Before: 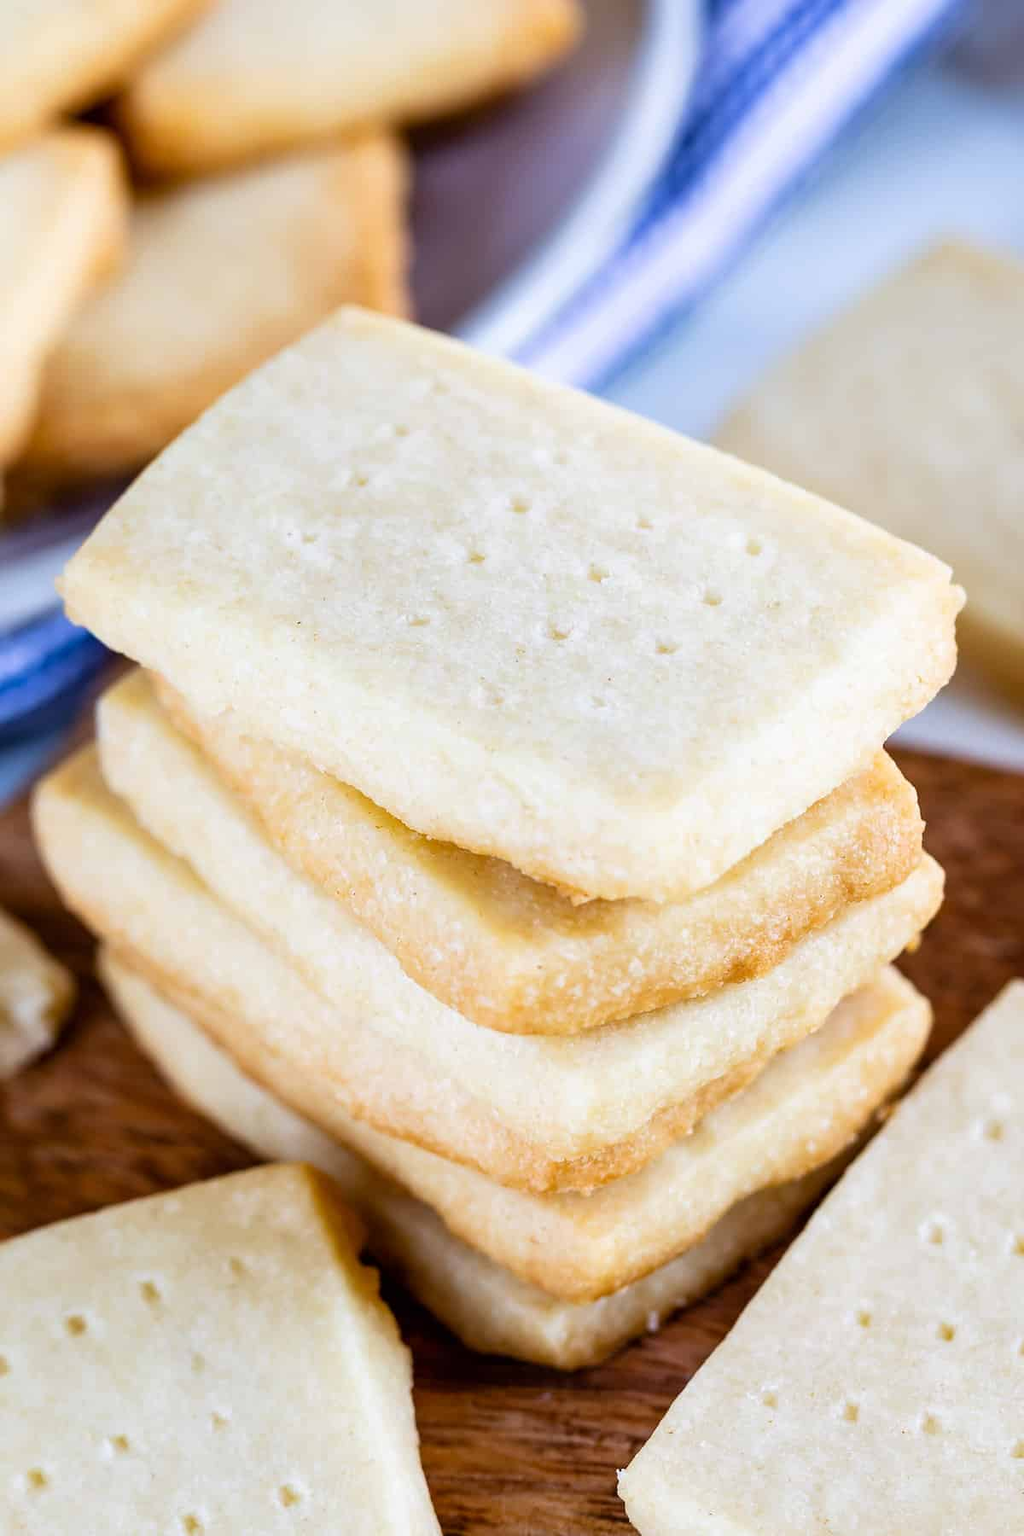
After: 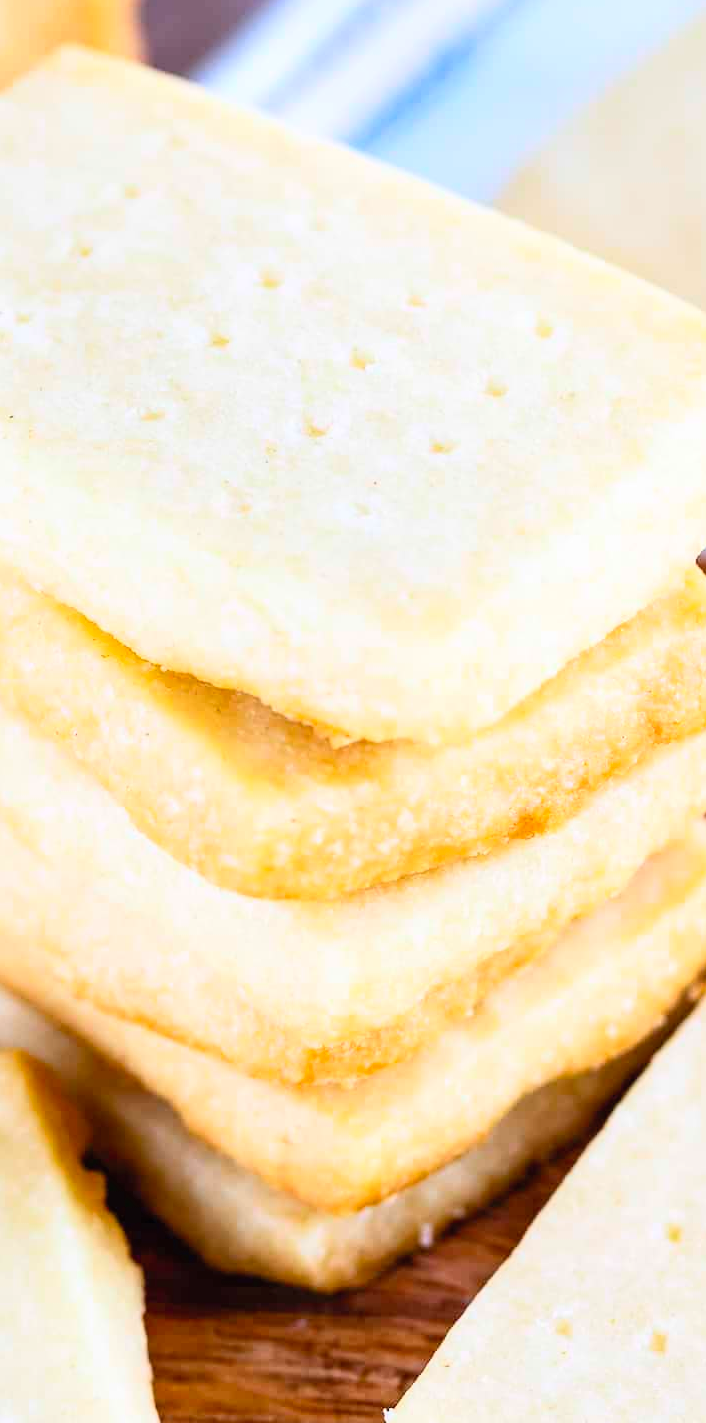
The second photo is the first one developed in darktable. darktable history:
crop and rotate: left 28.293%, top 17.411%, right 12.79%, bottom 3.5%
contrast brightness saturation: contrast 0.238, brightness 0.242, saturation 0.372
